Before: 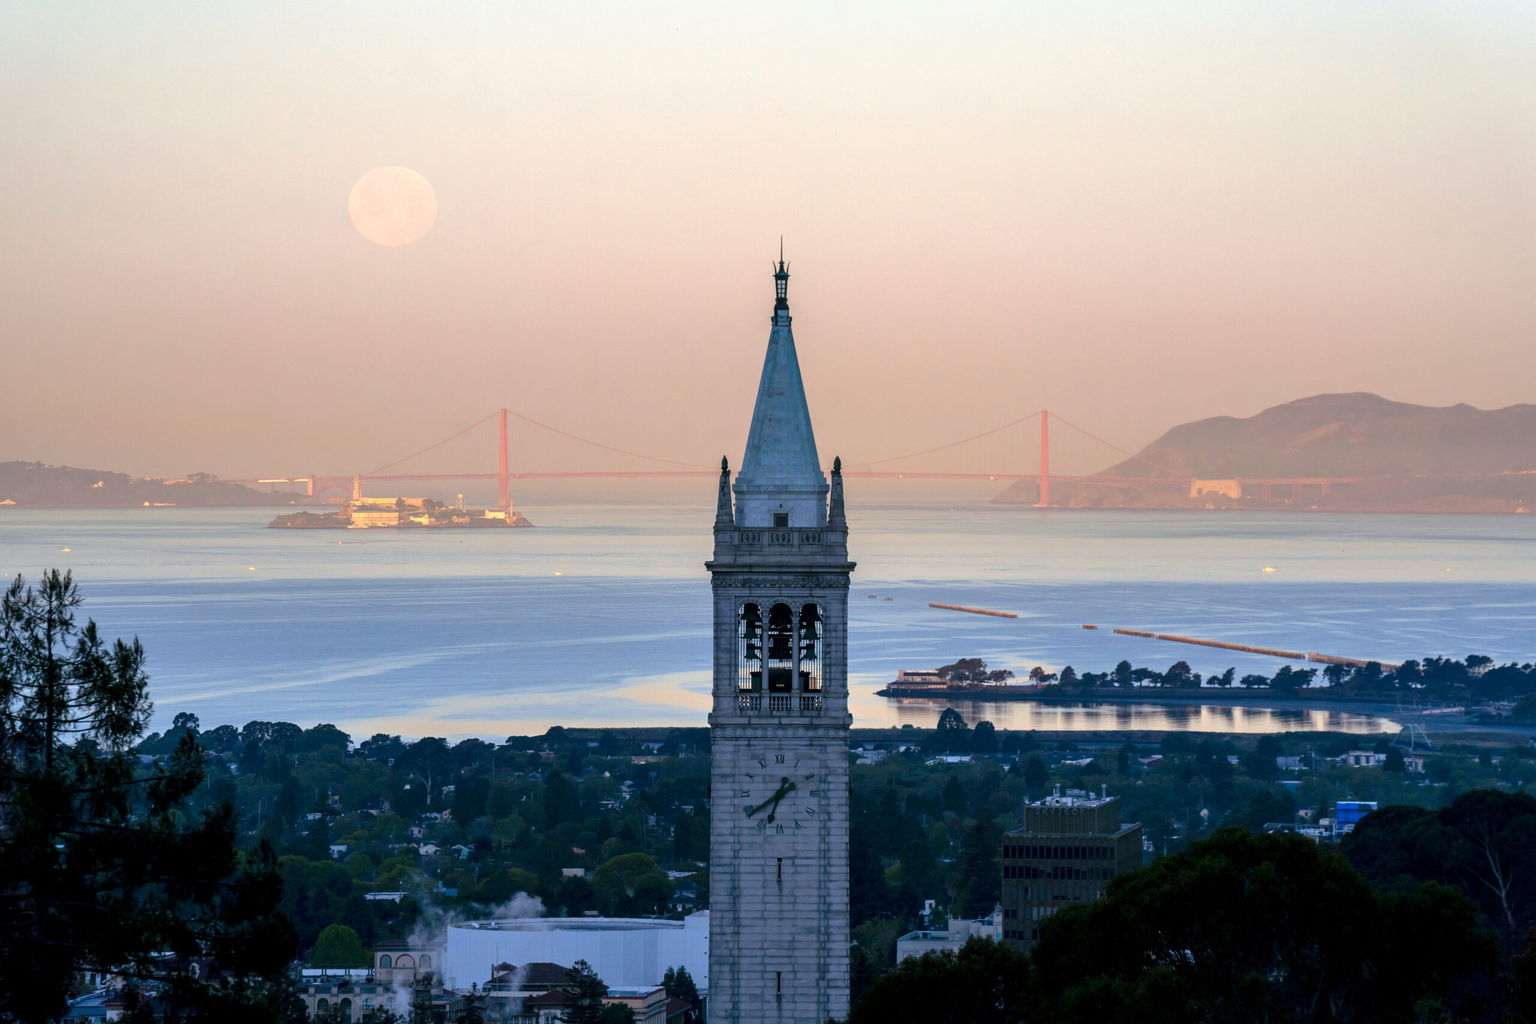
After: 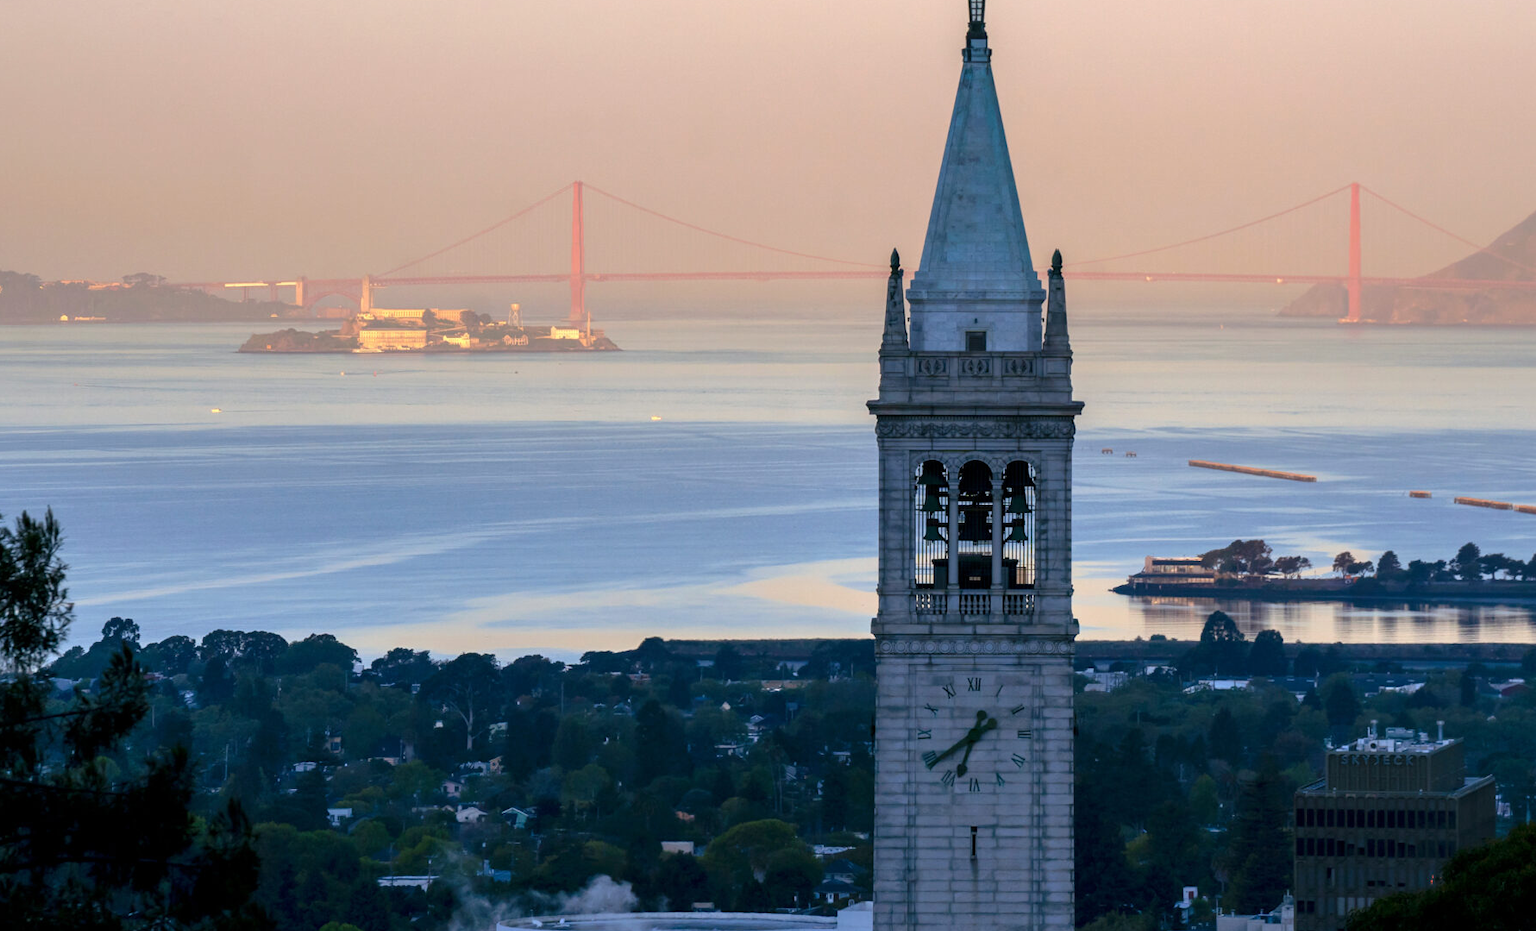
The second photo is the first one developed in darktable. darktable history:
crop: left 6.654%, top 27.664%, right 23.761%, bottom 8.991%
levels: levels [0, 0.499, 1]
